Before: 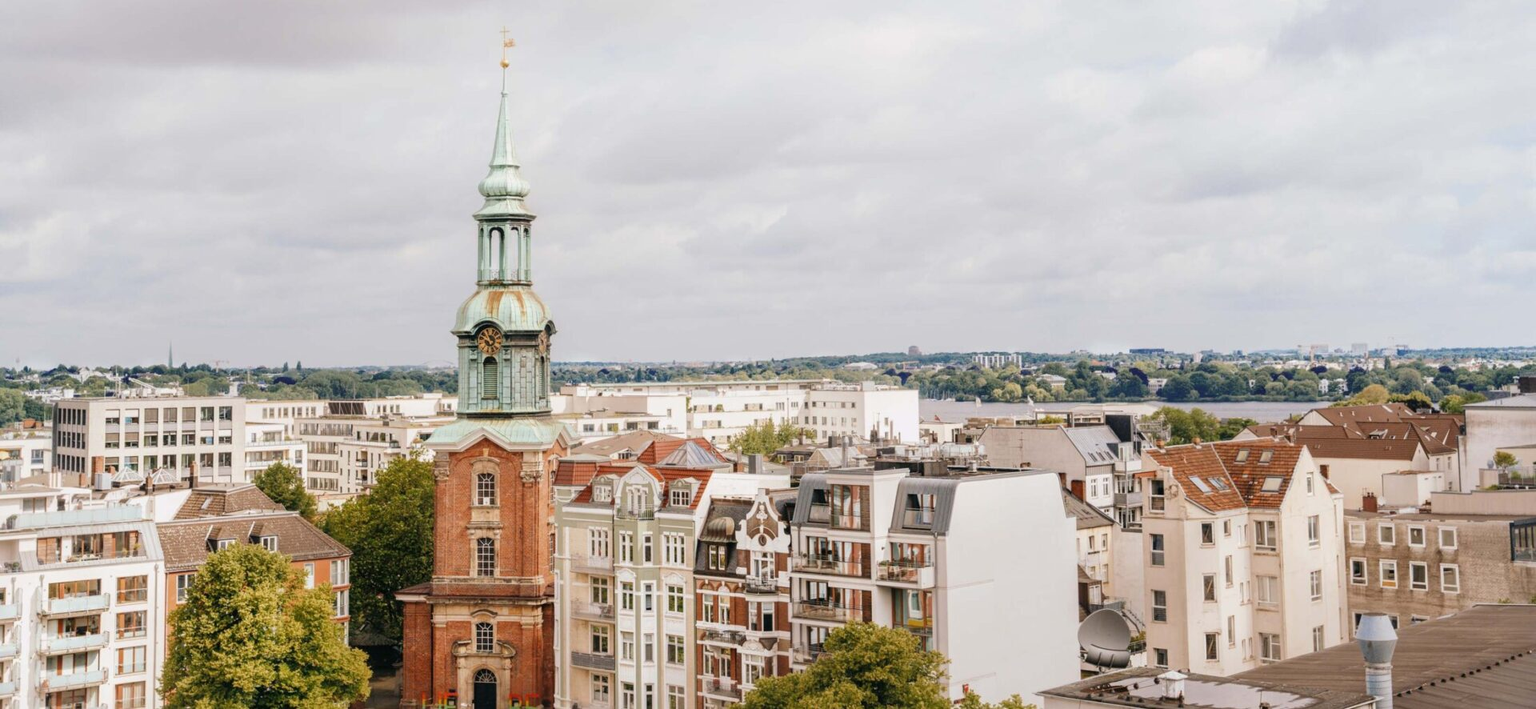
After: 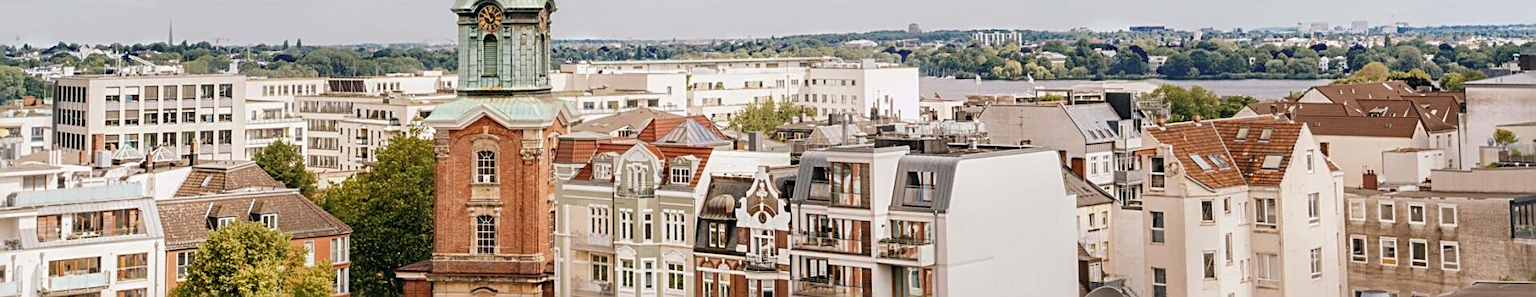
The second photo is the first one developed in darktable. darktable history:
sharpen: radius 2.767
crop: top 45.551%, bottom 12.262%
